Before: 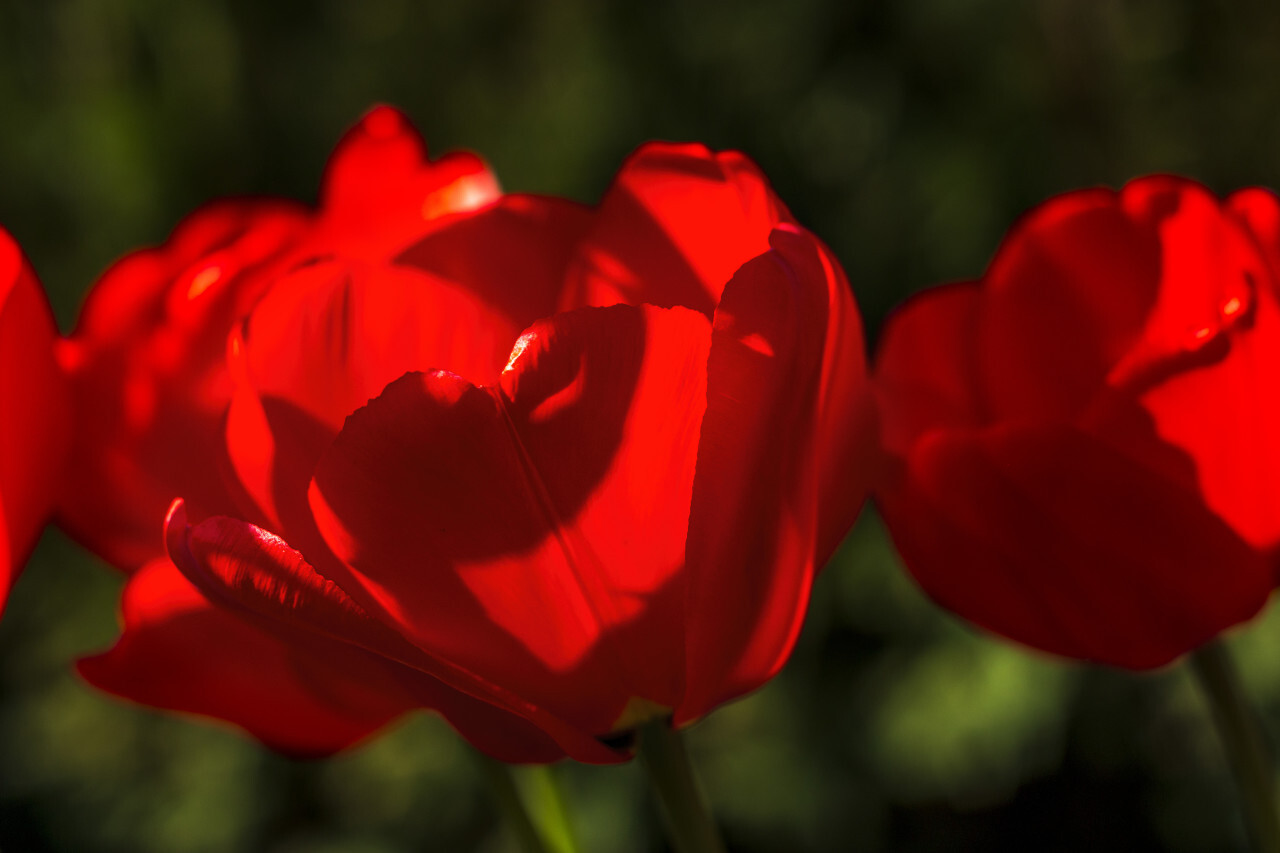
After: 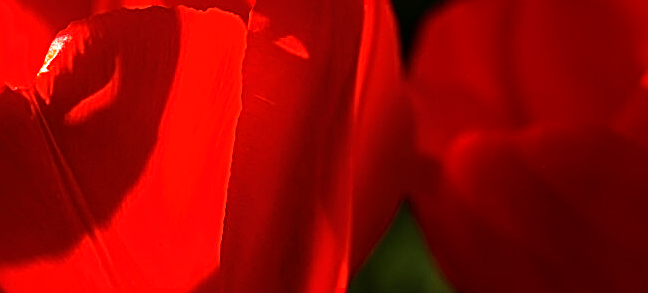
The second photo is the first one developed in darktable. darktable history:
crop: left 36.38%, top 35.001%, right 12.964%, bottom 30.604%
tone equalizer: -8 EV -0.431 EV, -7 EV -0.376 EV, -6 EV -0.31 EV, -5 EV -0.217 EV, -3 EV 0.227 EV, -2 EV 0.354 EV, -1 EV 0.369 EV, +0 EV 0.4 EV
sharpen: amount 0.596
